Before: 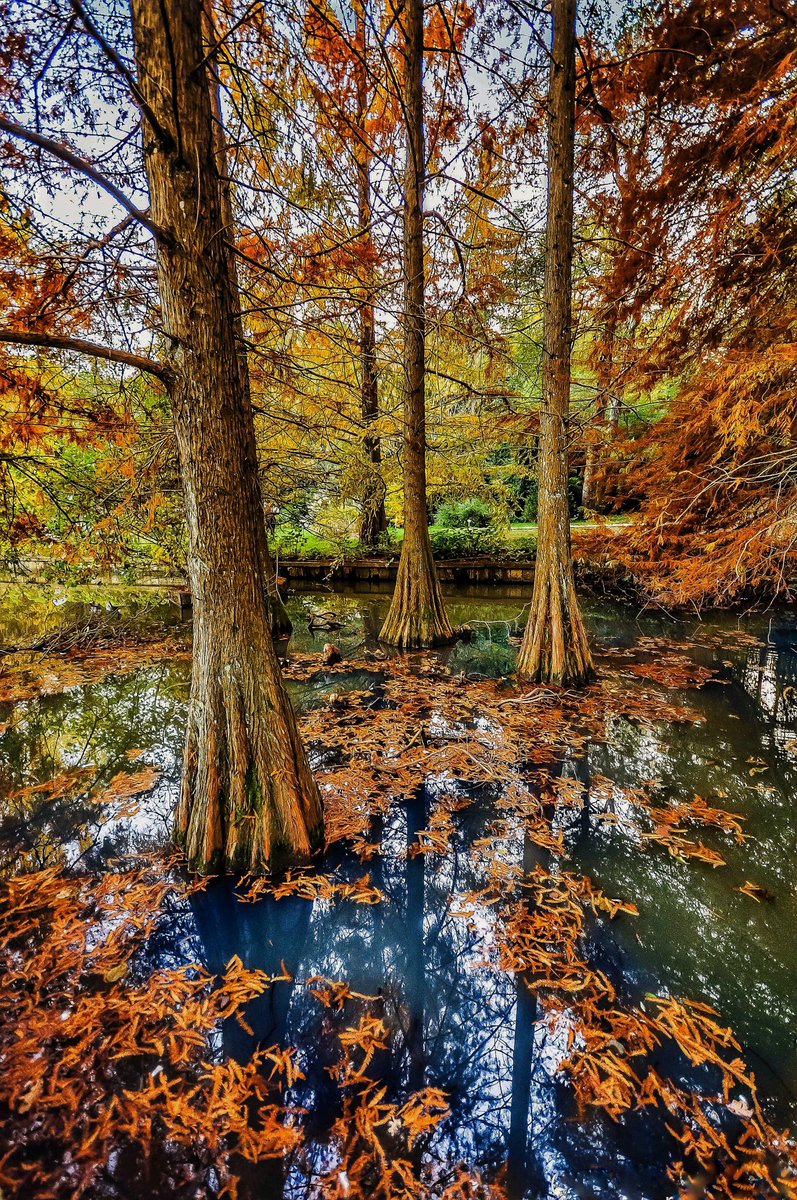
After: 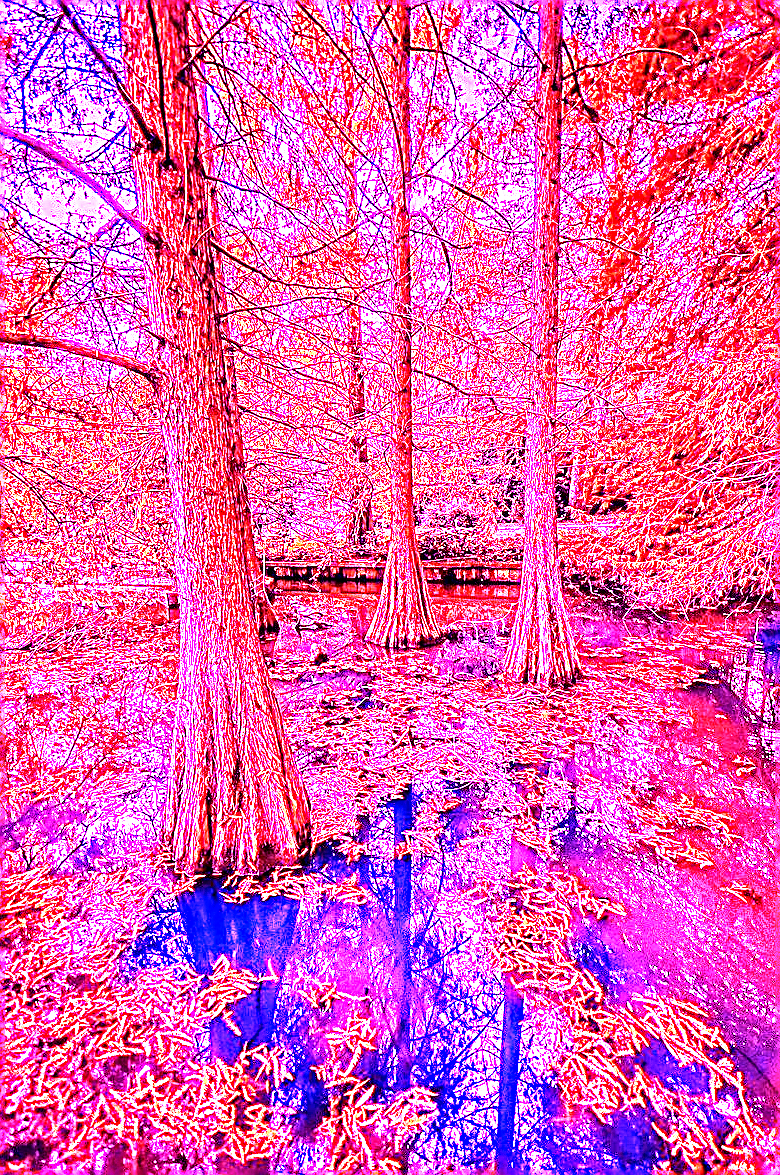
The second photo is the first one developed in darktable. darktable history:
contrast equalizer: y [[0.5, 0.5, 0.544, 0.569, 0.5, 0.5], [0.5 ×6], [0.5 ×6], [0 ×6], [0 ×6]]
crop: left 1.743%, right 0.268%, bottom 2.011%
sharpen: amount 0.6
white balance: red 8, blue 8
